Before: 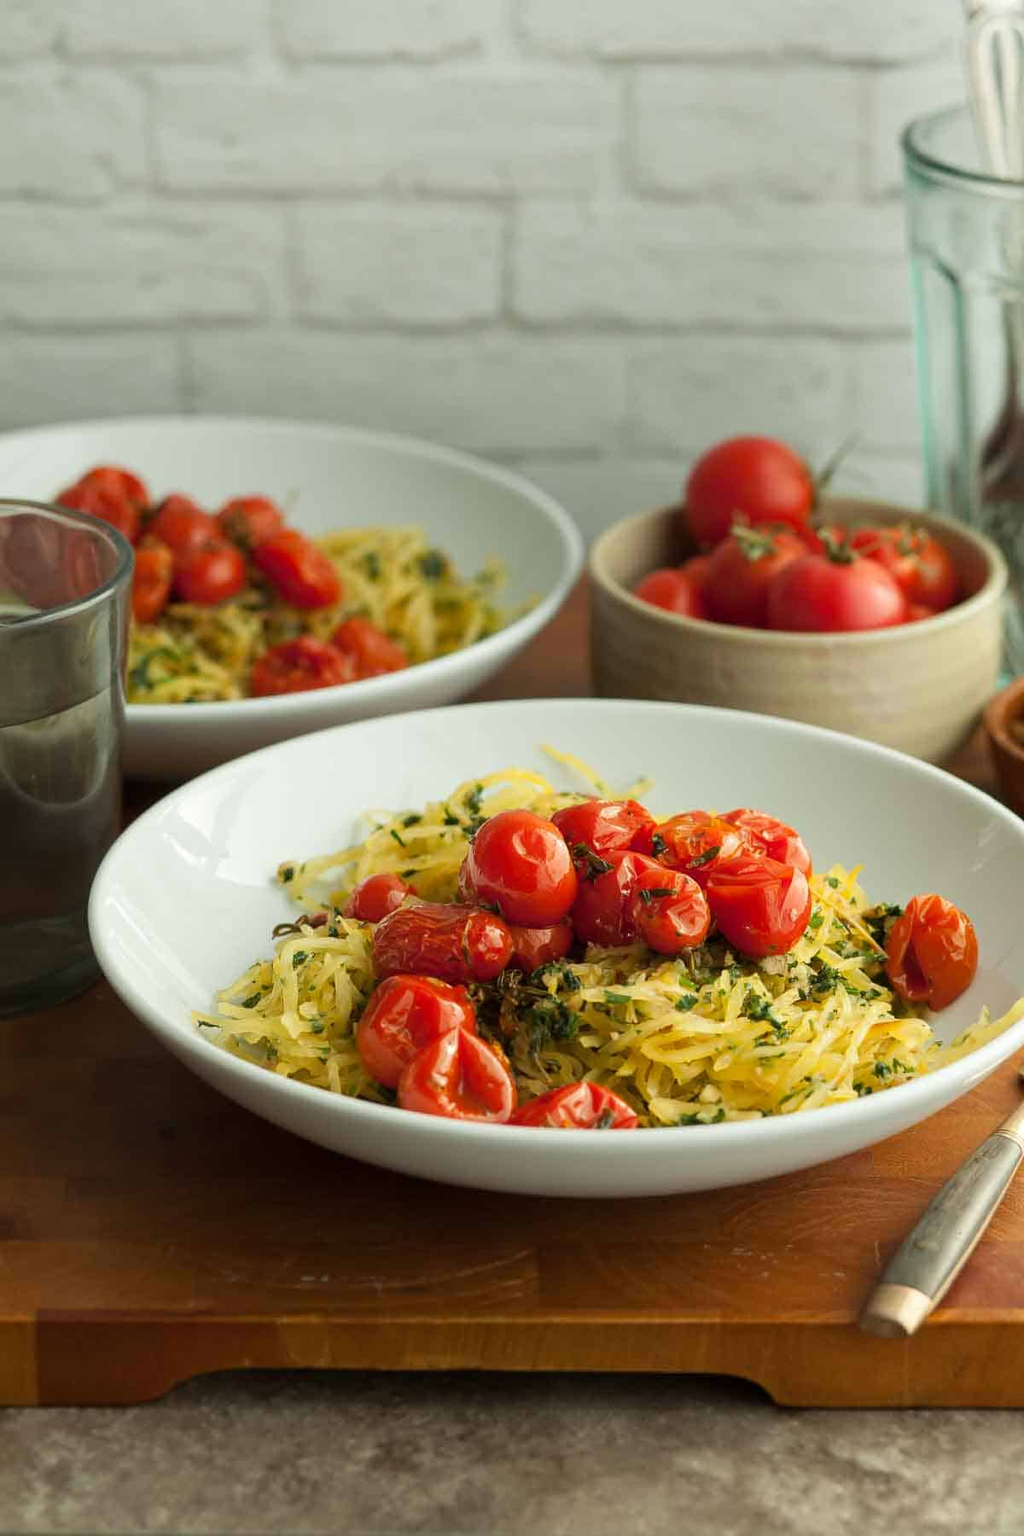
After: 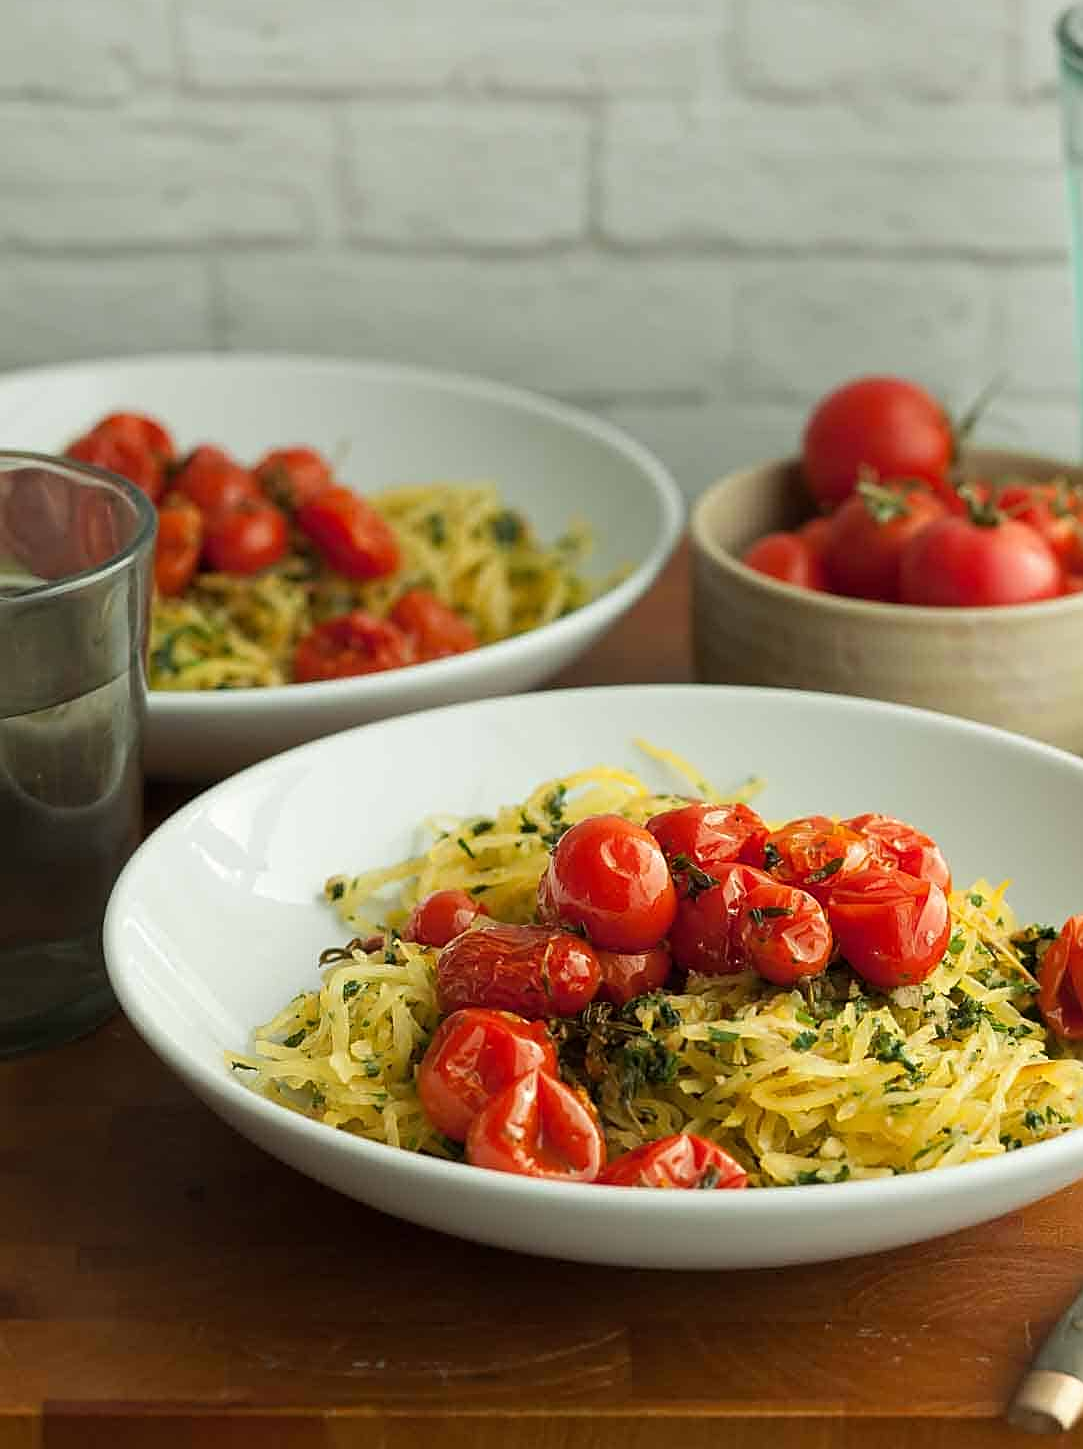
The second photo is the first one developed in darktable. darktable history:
crop: top 7.46%, right 9.709%, bottom 12.015%
sharpen: on, module defaults
